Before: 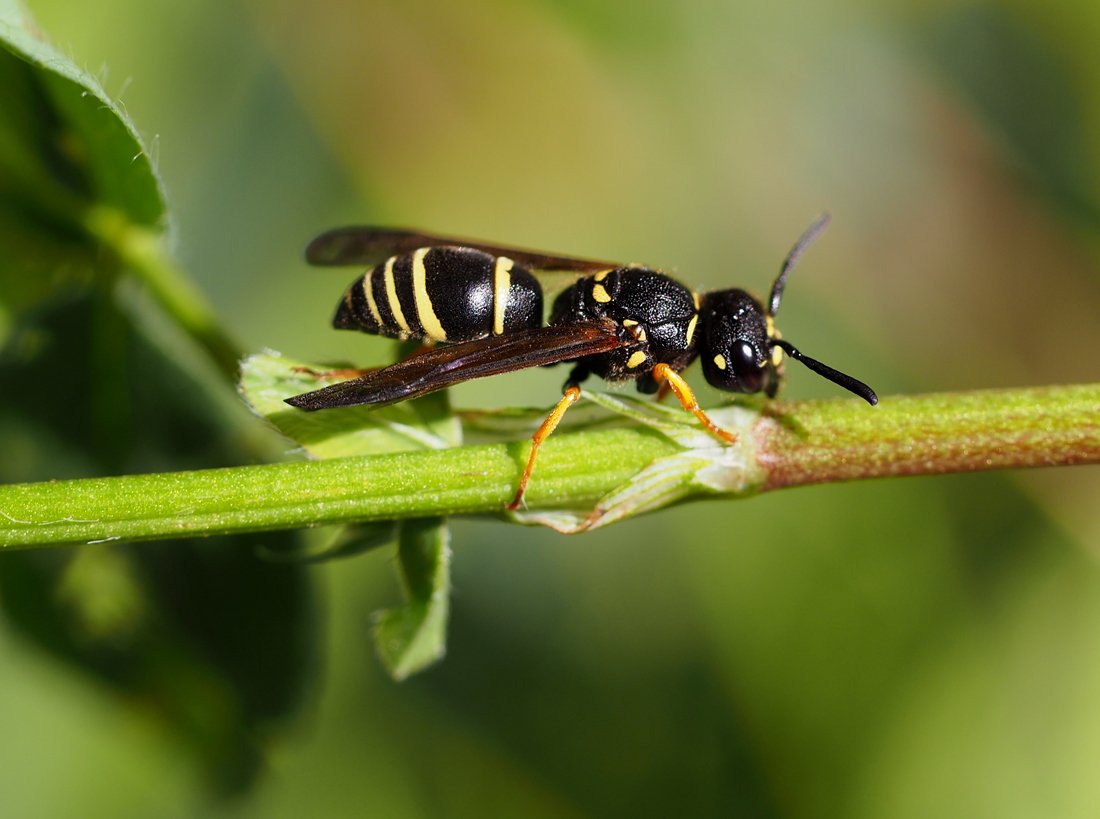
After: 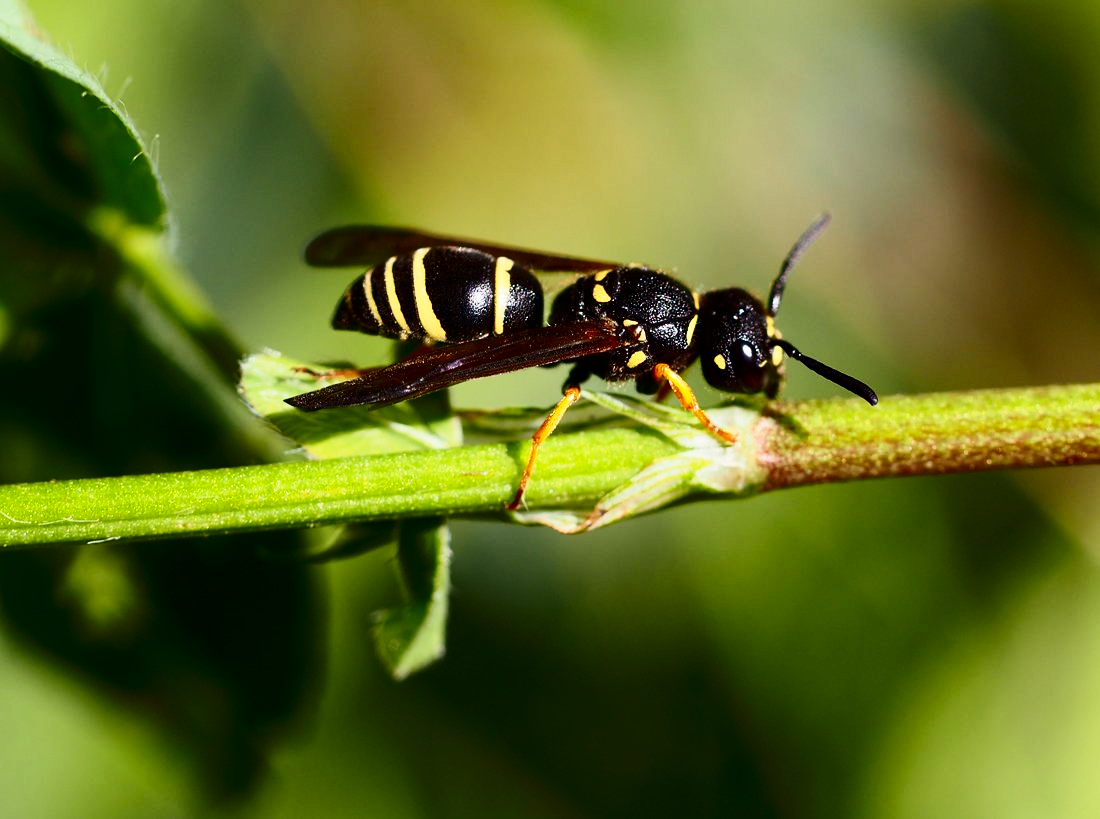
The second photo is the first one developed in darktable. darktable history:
contrast brightness saturation: contrast 0.327, brightness -0.068, saturation 0.171
